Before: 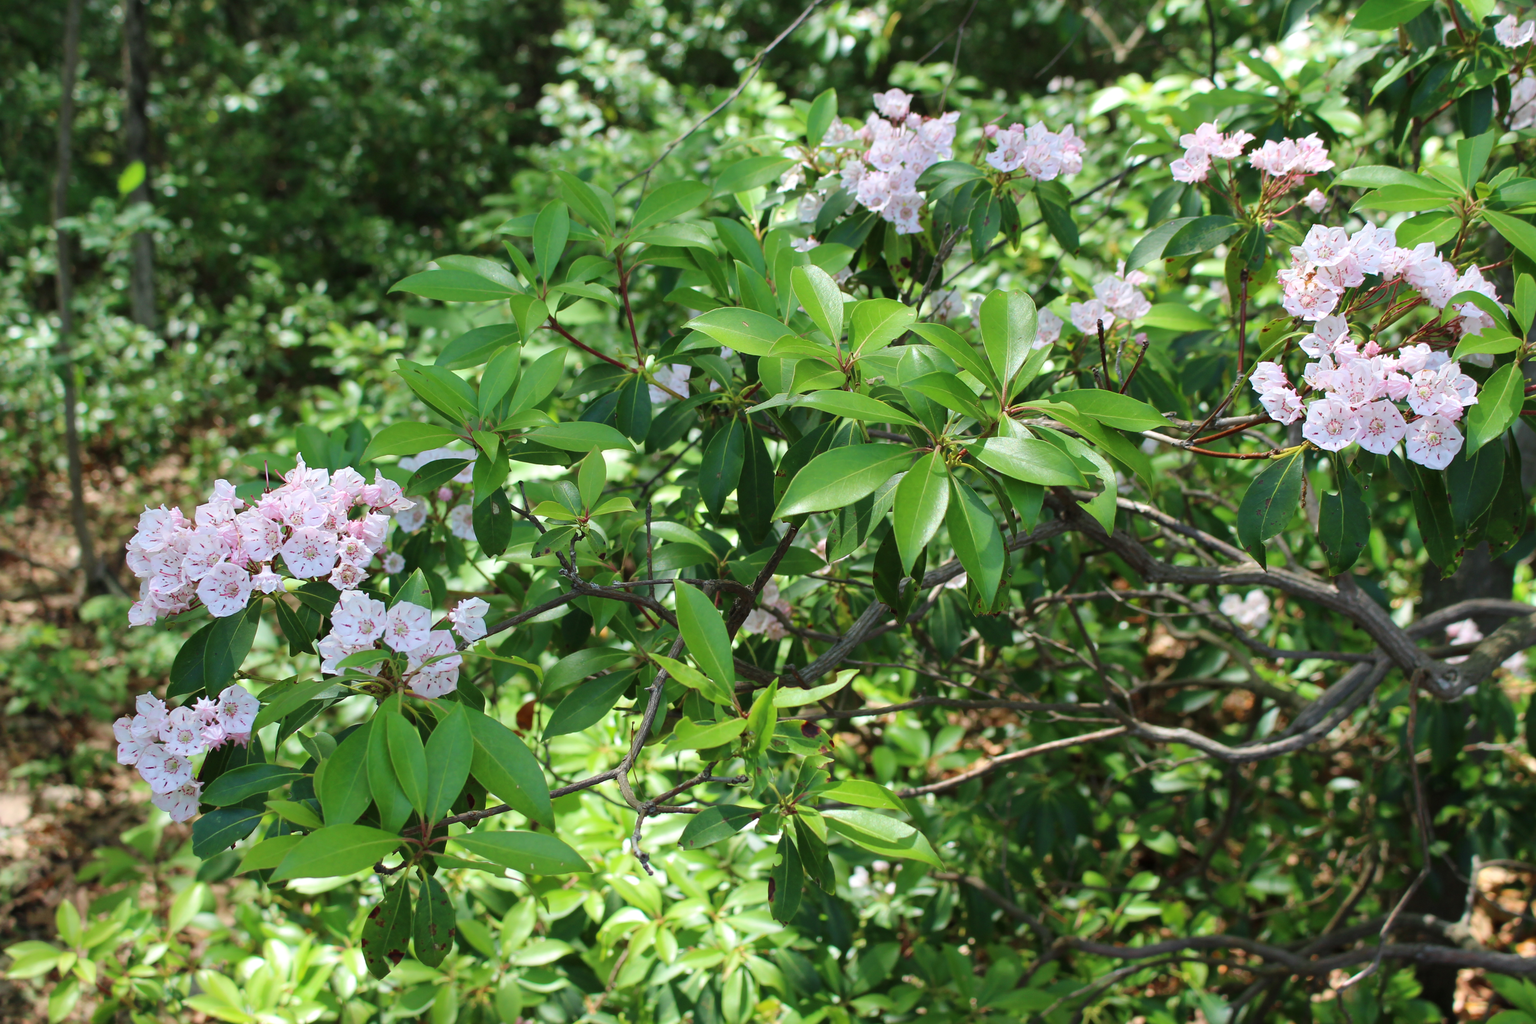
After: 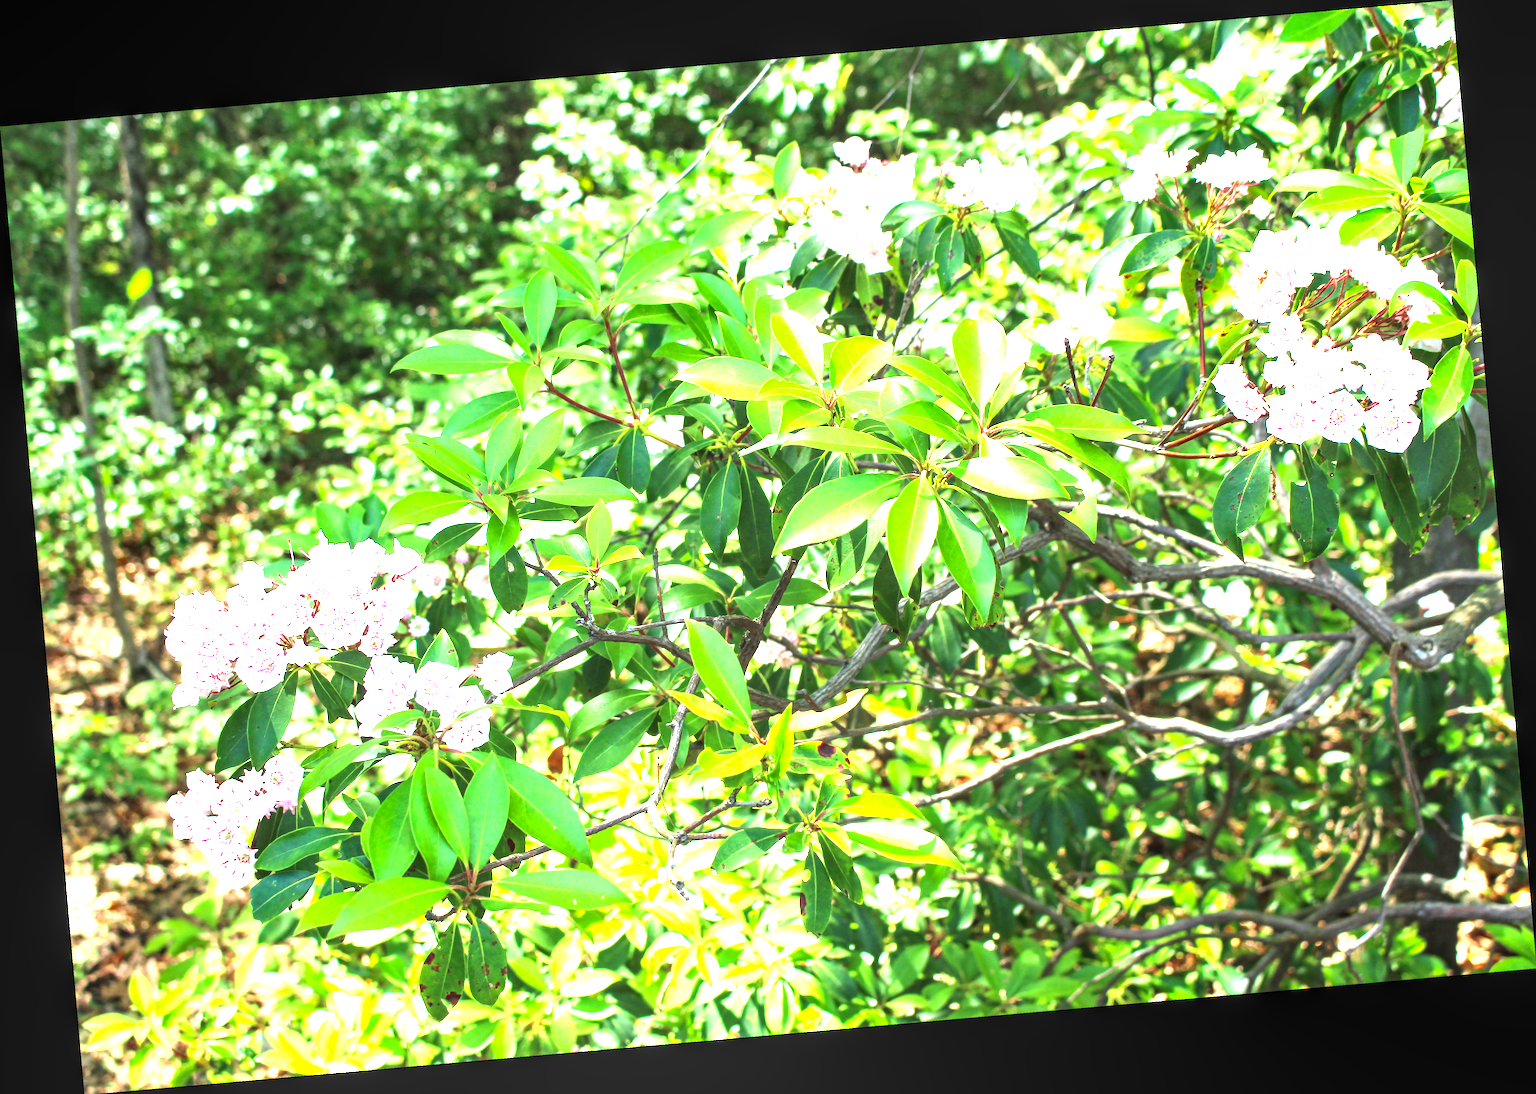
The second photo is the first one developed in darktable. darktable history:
rotate and perspective: rotation -4.98°, automatic cropping off
local contrast: on, module defaults
color balance: contrast 8.5%, output saturation 105%
exposure: black level correction 0, exposure 1.975 EV, compensate exposure bias true, compensate highlight preservation false
